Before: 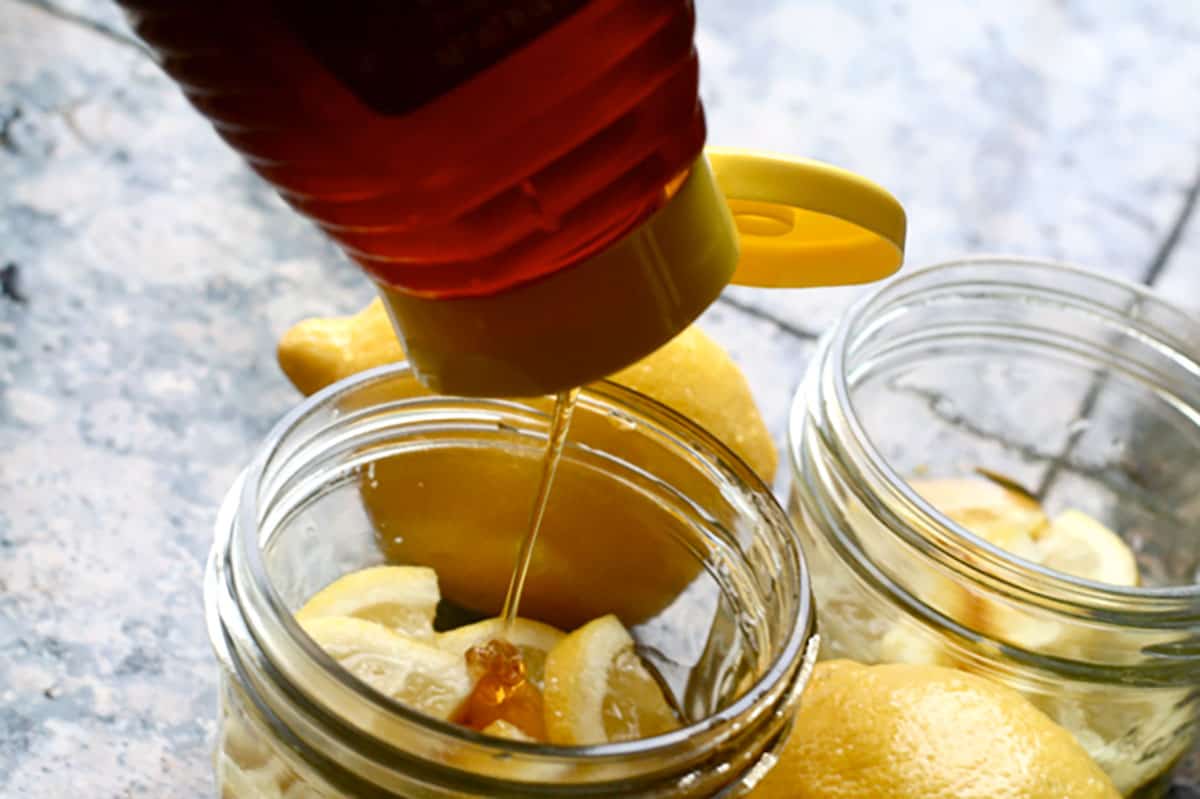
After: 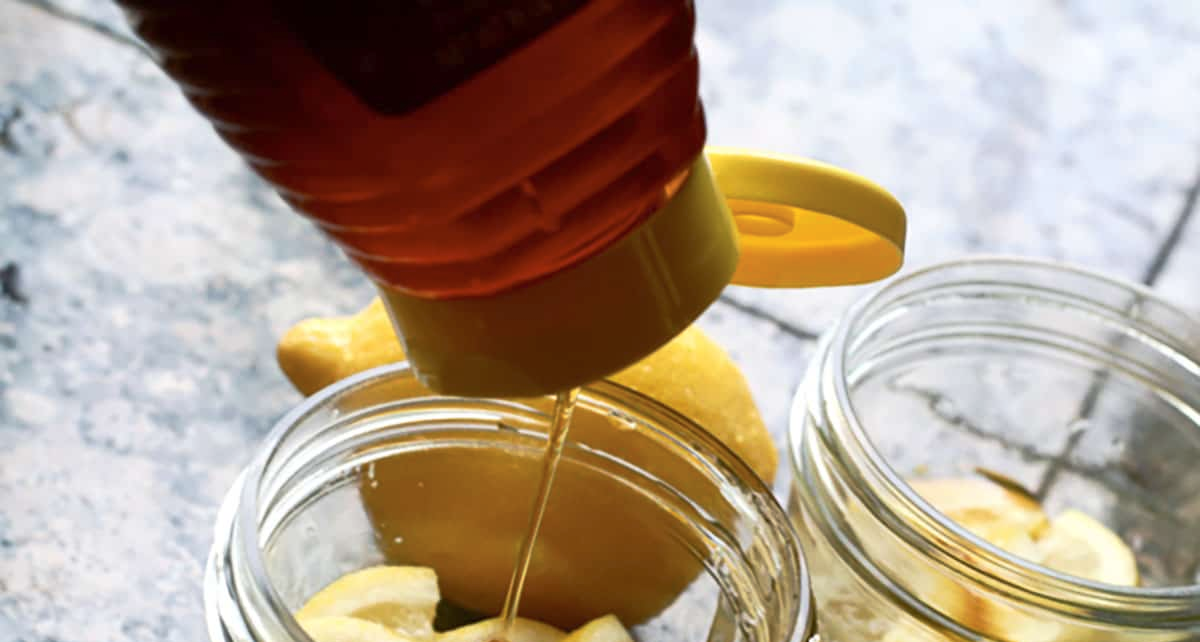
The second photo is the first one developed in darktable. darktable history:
tone curve: curves: ch0 [(0, 0) (0.15, 0.17) (0.452, 0.437) (0.611, 0.588) (0.751, 0.749) (1, 1)]; ch1 [(0, 0) (0.325, 0.327) (0.413, 0.442) (0.475, 0.467) (0.512, 0.522) (0.541, 0.55) (0.617, 0.612) (0.695, 0.697) (1, 1)]; ch2 [(0, 0) (0.386, 0.397) (0.452, 0.459) (0.505, 0.498) (0.536, 0.546) (0.574, 0.571) (0.633, 0.653) (1, 1)], preserve colors none
crop: bottom 19.563%
contrast brightness saturation: saturation -0.054
